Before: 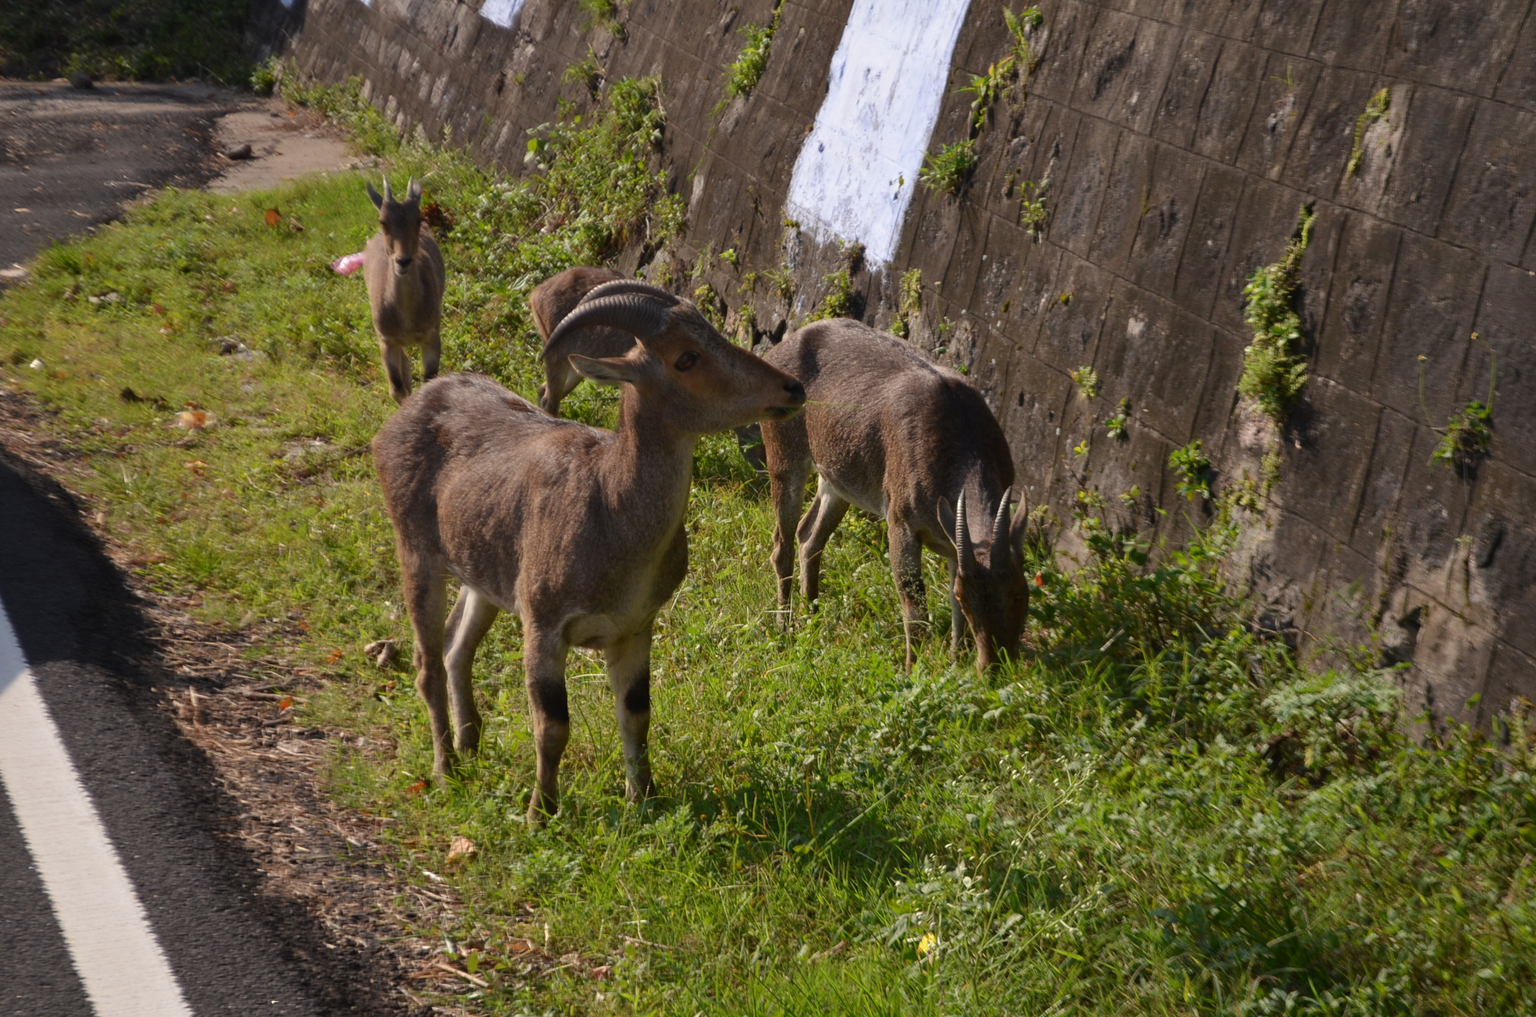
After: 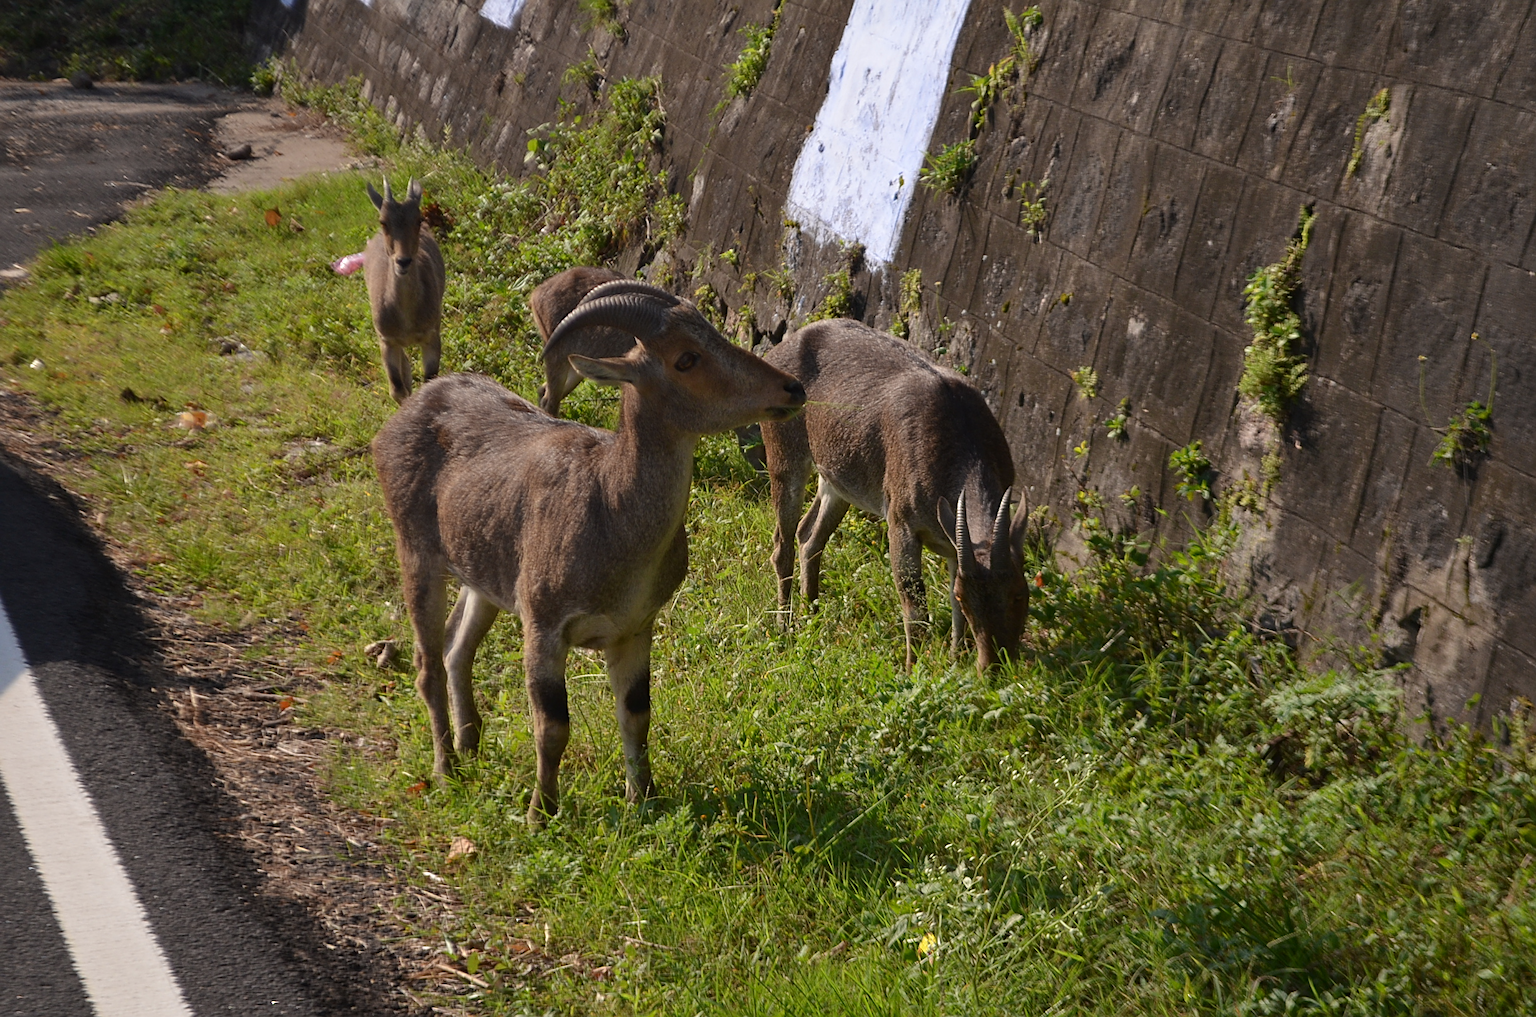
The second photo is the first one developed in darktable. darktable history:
sharpen: on, module defaults
color zones: curves: ch0 [(0.068, 0.464) (0.25, 0.5) (0.48, 0.508) (0.75, 0.536) (0.886, 0.476) (0.967, 0.456)]; ch1 [(0.066, 0.456) (0.25, 0.5) (0.616, 0.508) (0.746, 0.56) (0.934, 0.444)]
